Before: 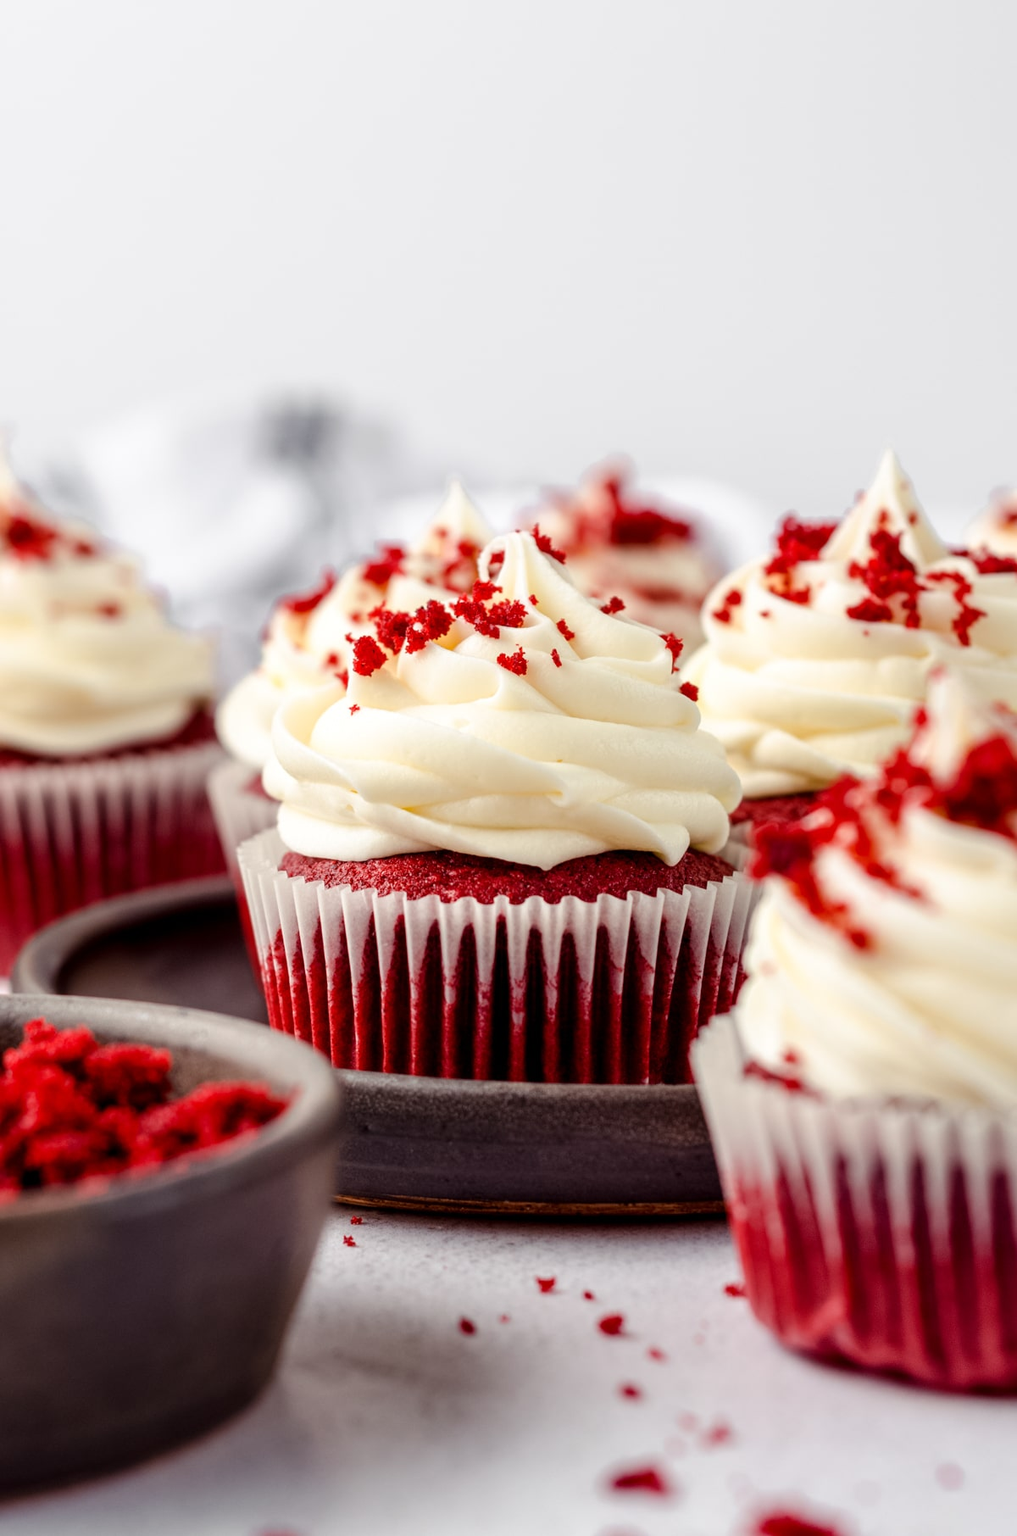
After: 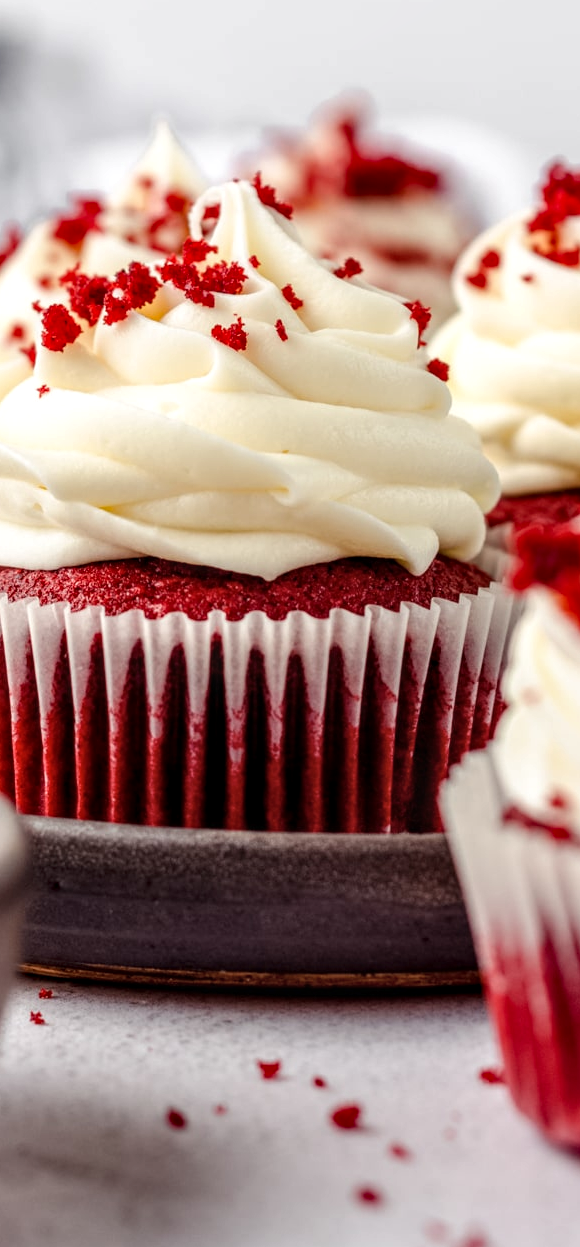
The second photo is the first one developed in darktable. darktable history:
local contrast: detail 130%
crop: left 31.332%, top 24.648%, right 20.331%, bottom 6.502%
